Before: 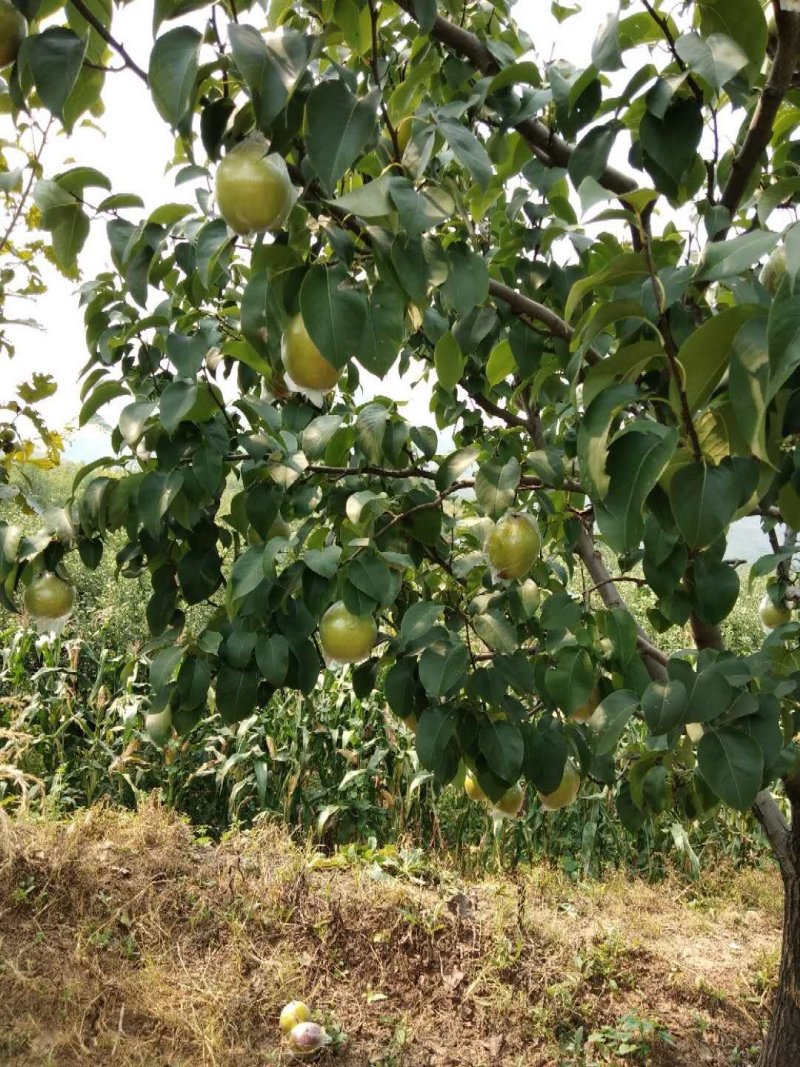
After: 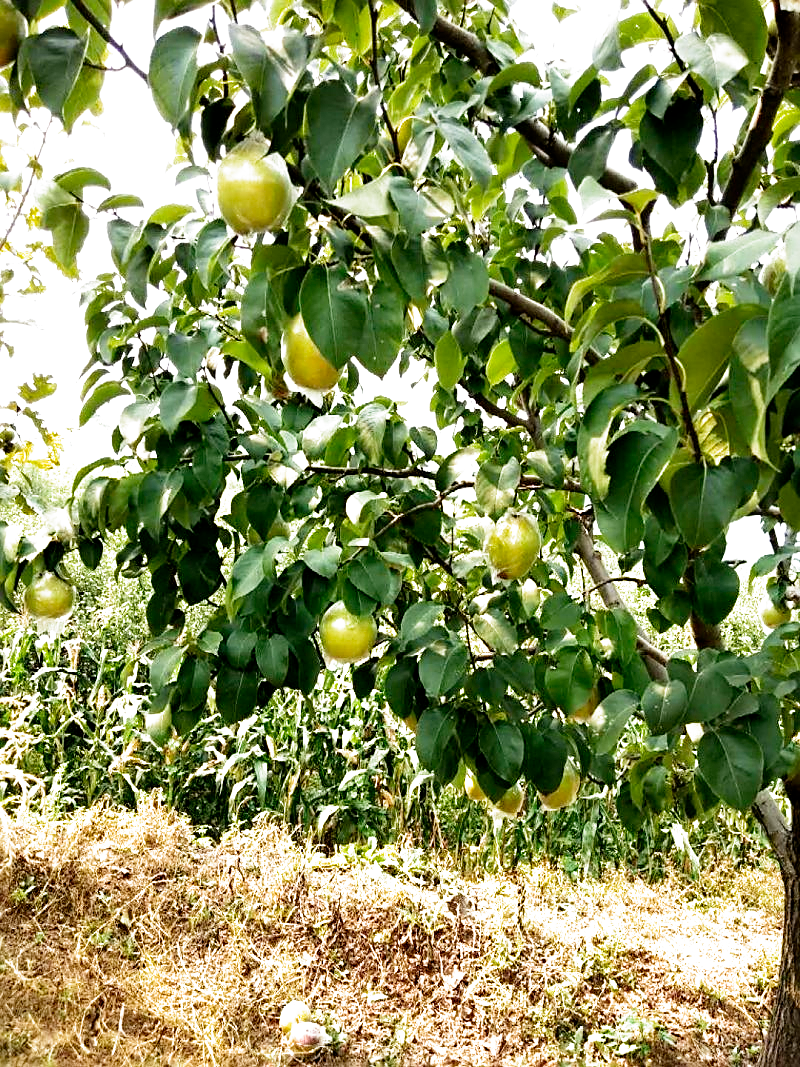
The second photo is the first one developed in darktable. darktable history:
filmic rgb: middle gray luminance 8.8%, black relative exposure -6.3 EV, white relative exposure 2.7 EV, threshold 6 EV, target black luminance 0%, hardness 4.74, latitude 73.47%, contrast 1.332, shadows ↔ highlights balance 10.13%, add noise in highlights 0, preserve chrominance no, color science v3 (2019), use custom middle-gray values true, iterations of high-quality reconstruction 0, contrast in highlights soft, enable highlight reconstruction true
sharpen: on, module defaults
